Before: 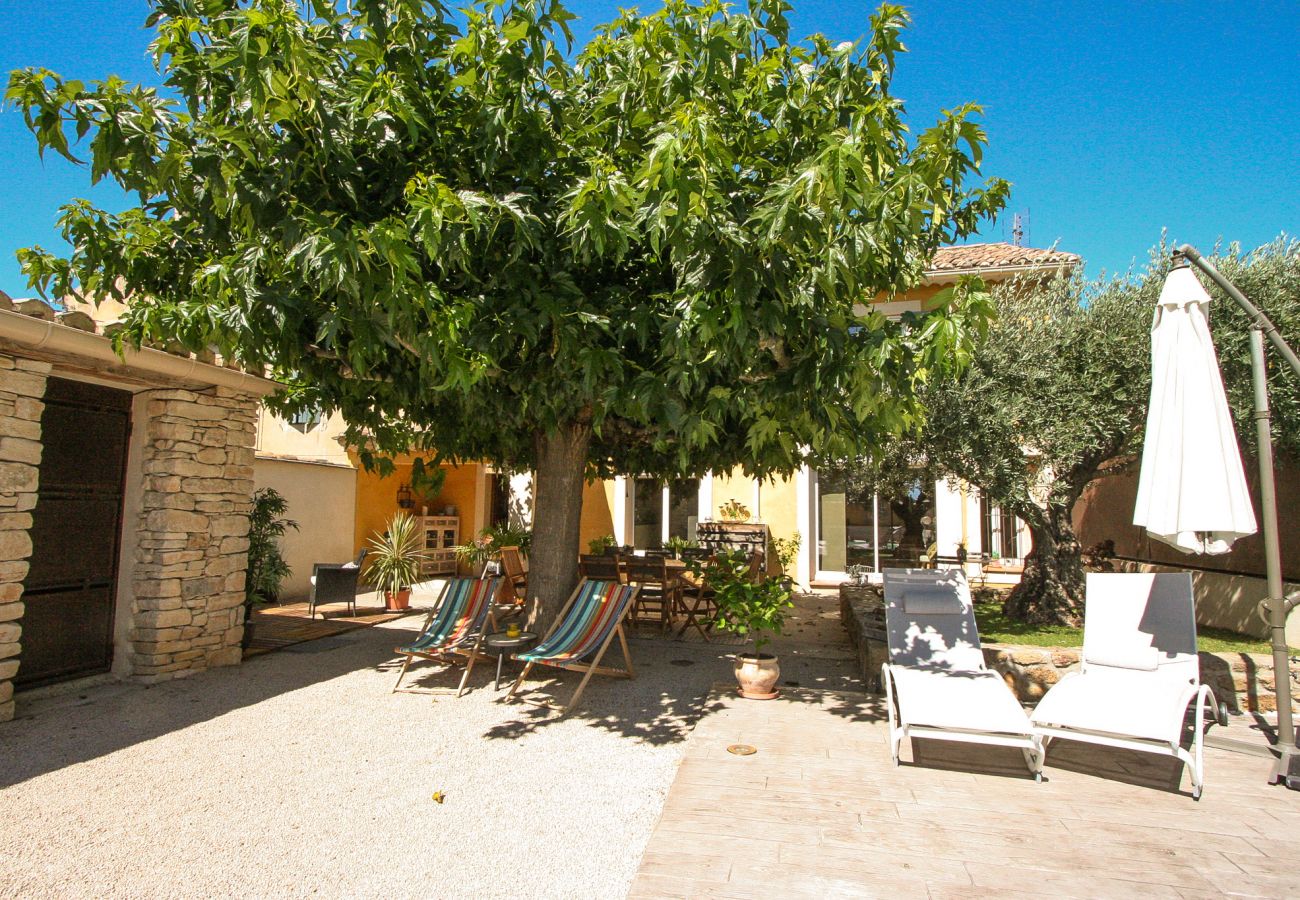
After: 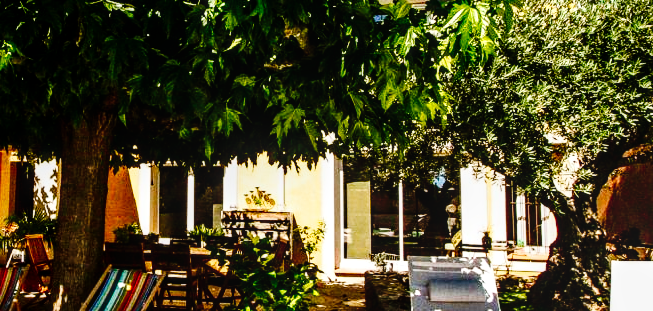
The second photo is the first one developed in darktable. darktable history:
contrast brightness saturation: contrast 0.19, brightness -0.11, saturation 0.21
tone curve: curves: ch0 [(0, 0) (0.003, 0) (0.011, 0.001) (0.025, 0.003) (0.044, 0.005) (0.069, 0.011) (0.1, 0.021) (0.136, 0.035) (0.177, 0.079) (0.224, 0.134) (0.277, 0.219) (0.335, 0.315) (0.399, 0.42) (0.468, 0.529) (0.543, 0.636) (0.623, 0.727) (0.709, 0.805) (0.801, 0.88) (0.898, 0.957) (1, 1)], preserve colors none
local contrast: on, module defaults
crop: left 36.607%, top 34.735%, right 13.146%, bottom 30.611%
color balance rgb: shadows lift › luminance -20%, power › hue 72.24°, highlights gain › luminance 15%, global offset › hue 171.6°, perceptual saturation grading › highlights -15%, perceptual saturation grading › shadows 25%, global vibrance 30%, contrast 10%
